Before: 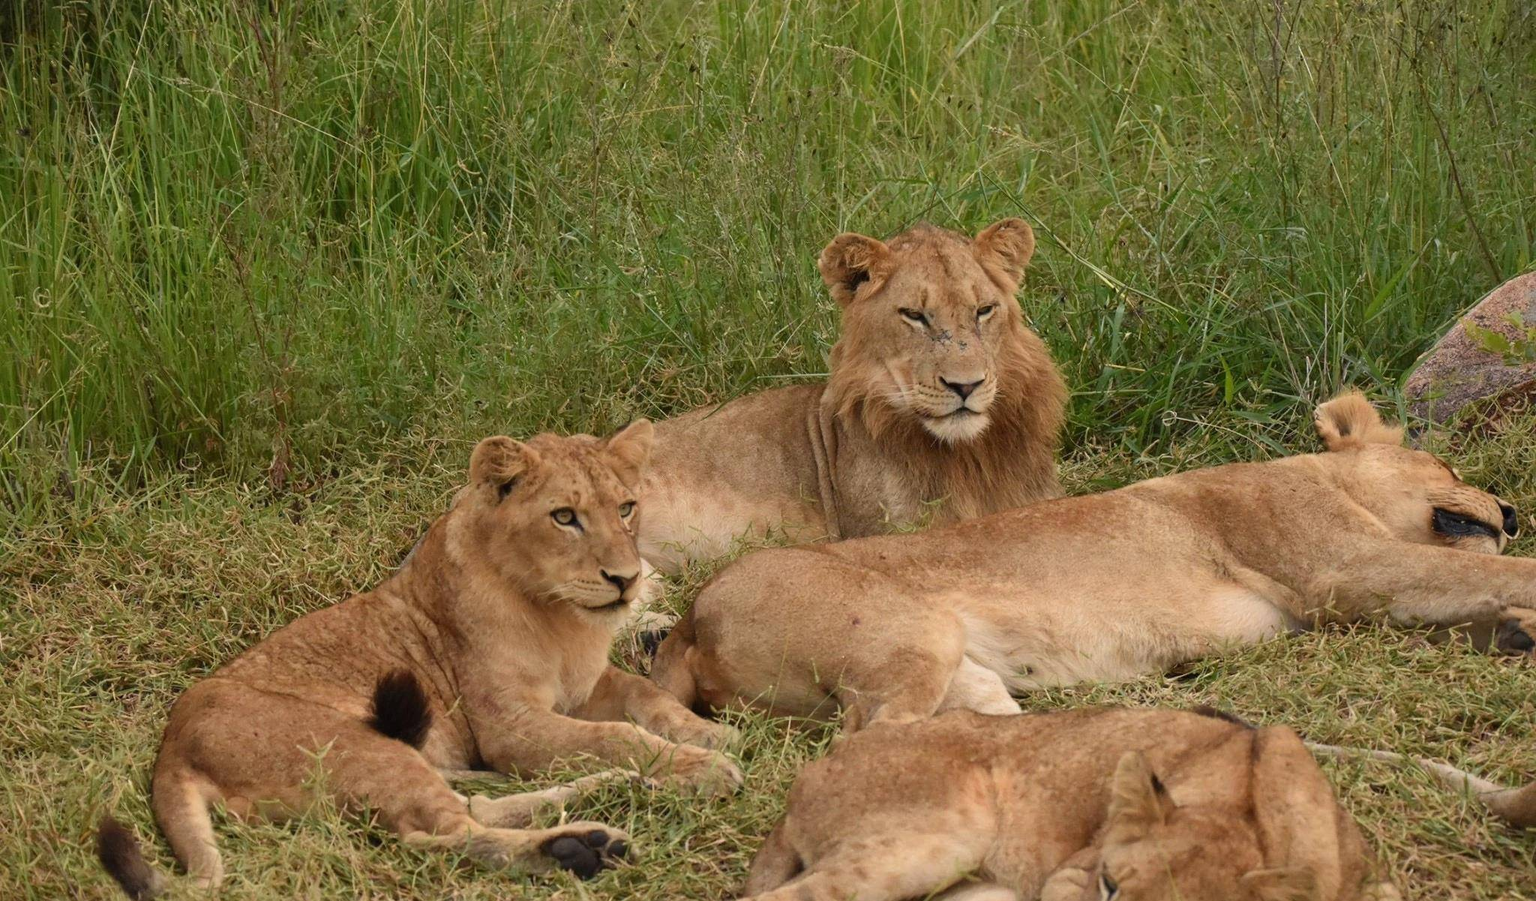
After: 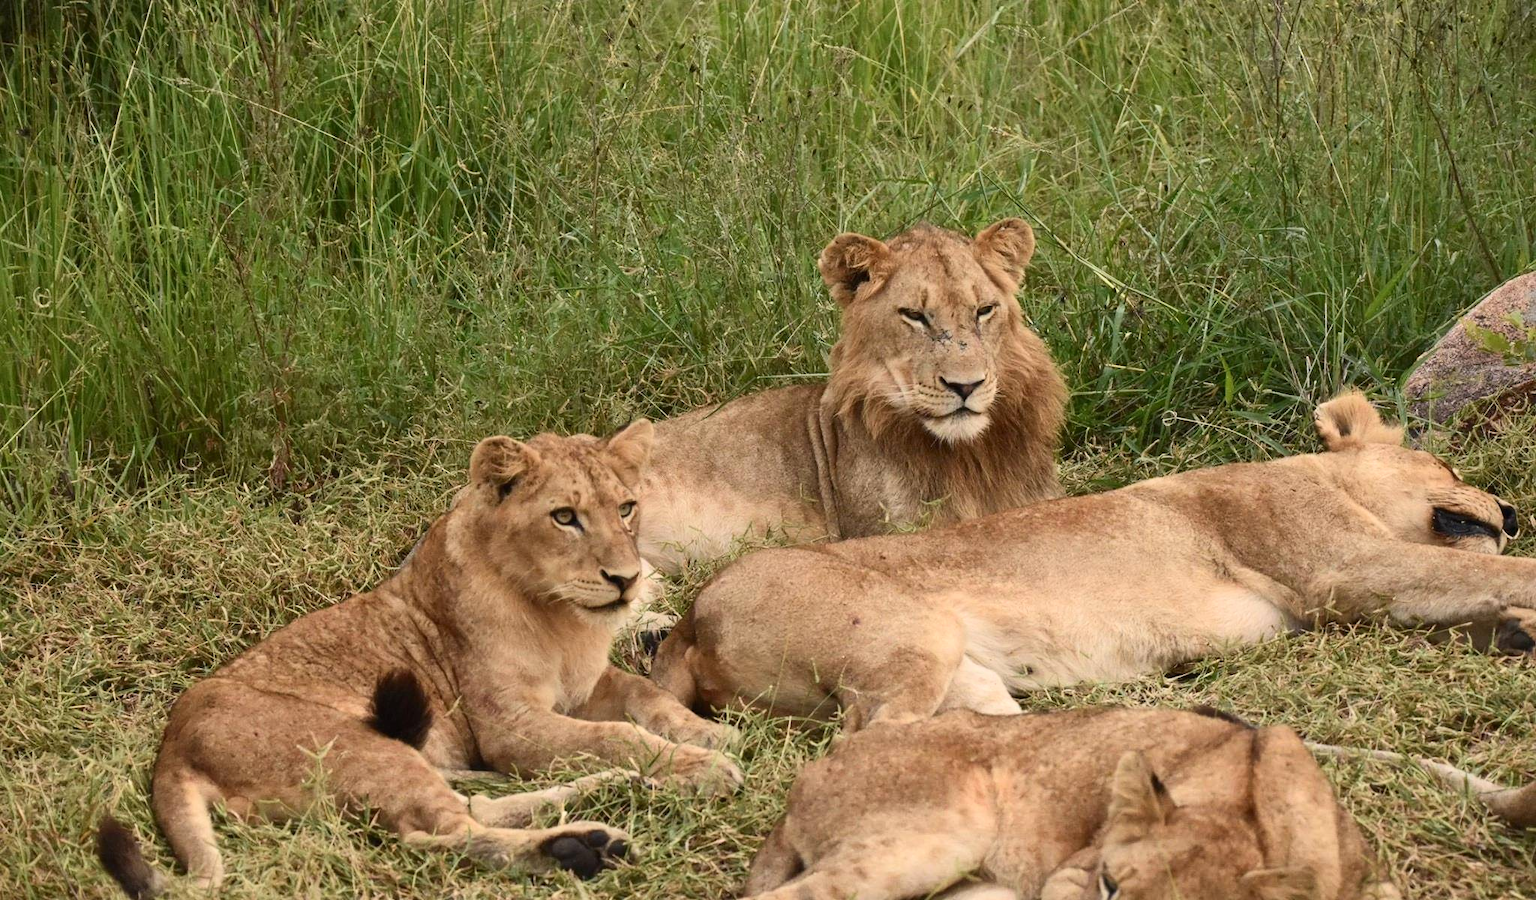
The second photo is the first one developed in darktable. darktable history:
contrast brightness saturation: contrast 0.242, brightness 0.094
